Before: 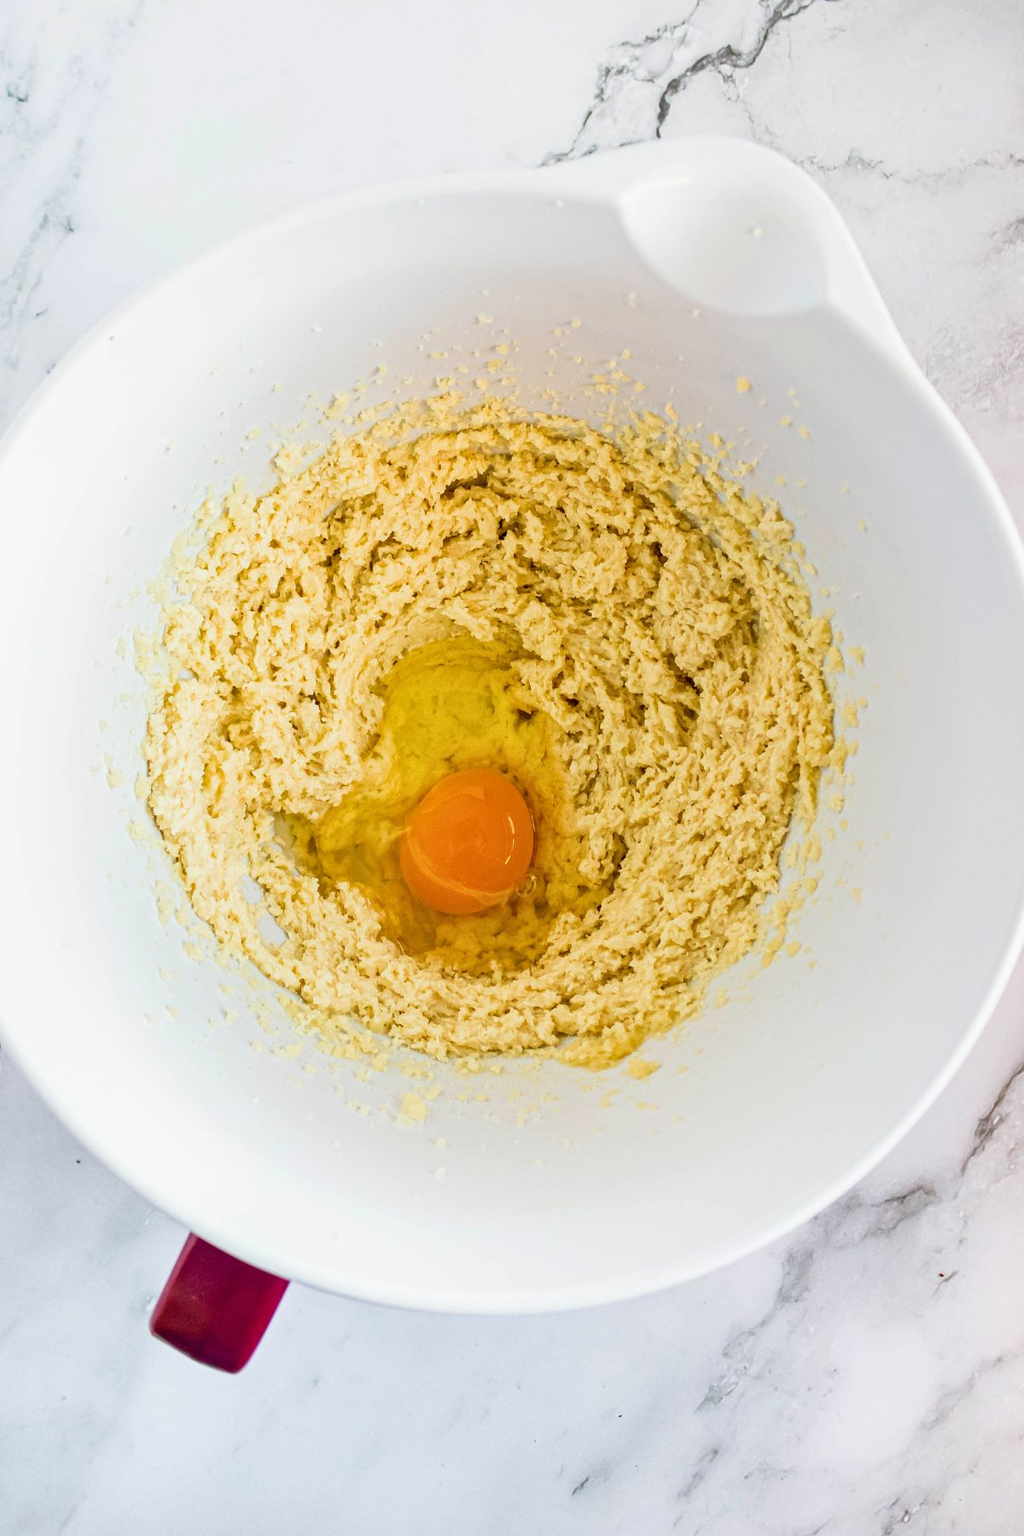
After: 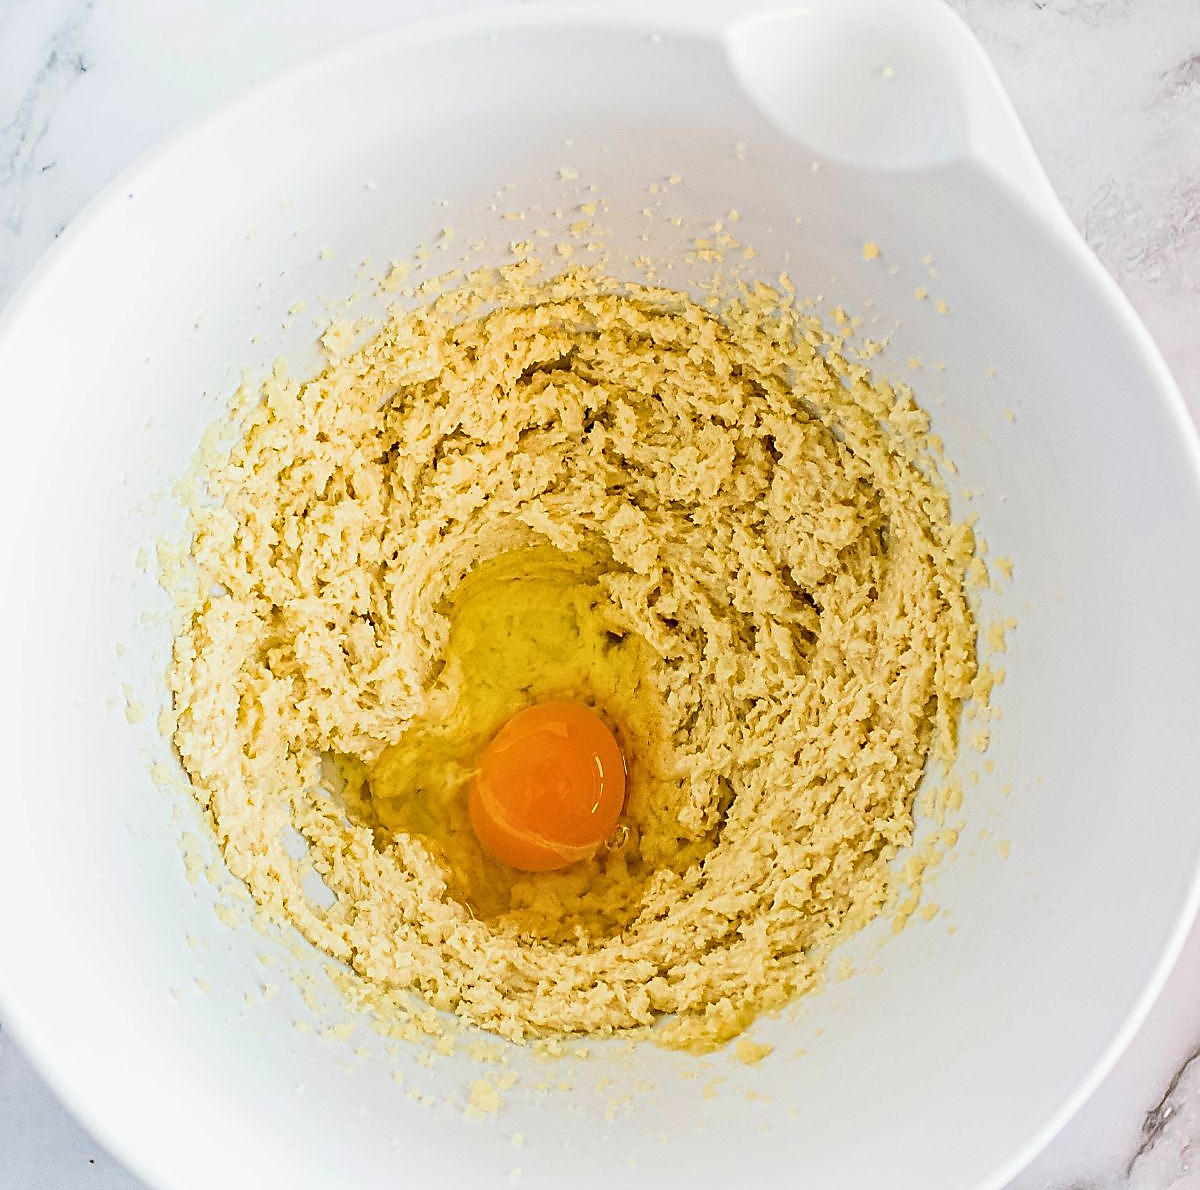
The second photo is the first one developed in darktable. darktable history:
crop: top 11.136%, bottom 22.698%
sharpen: radius 1.369, amount 1.242, threshold 0.814
